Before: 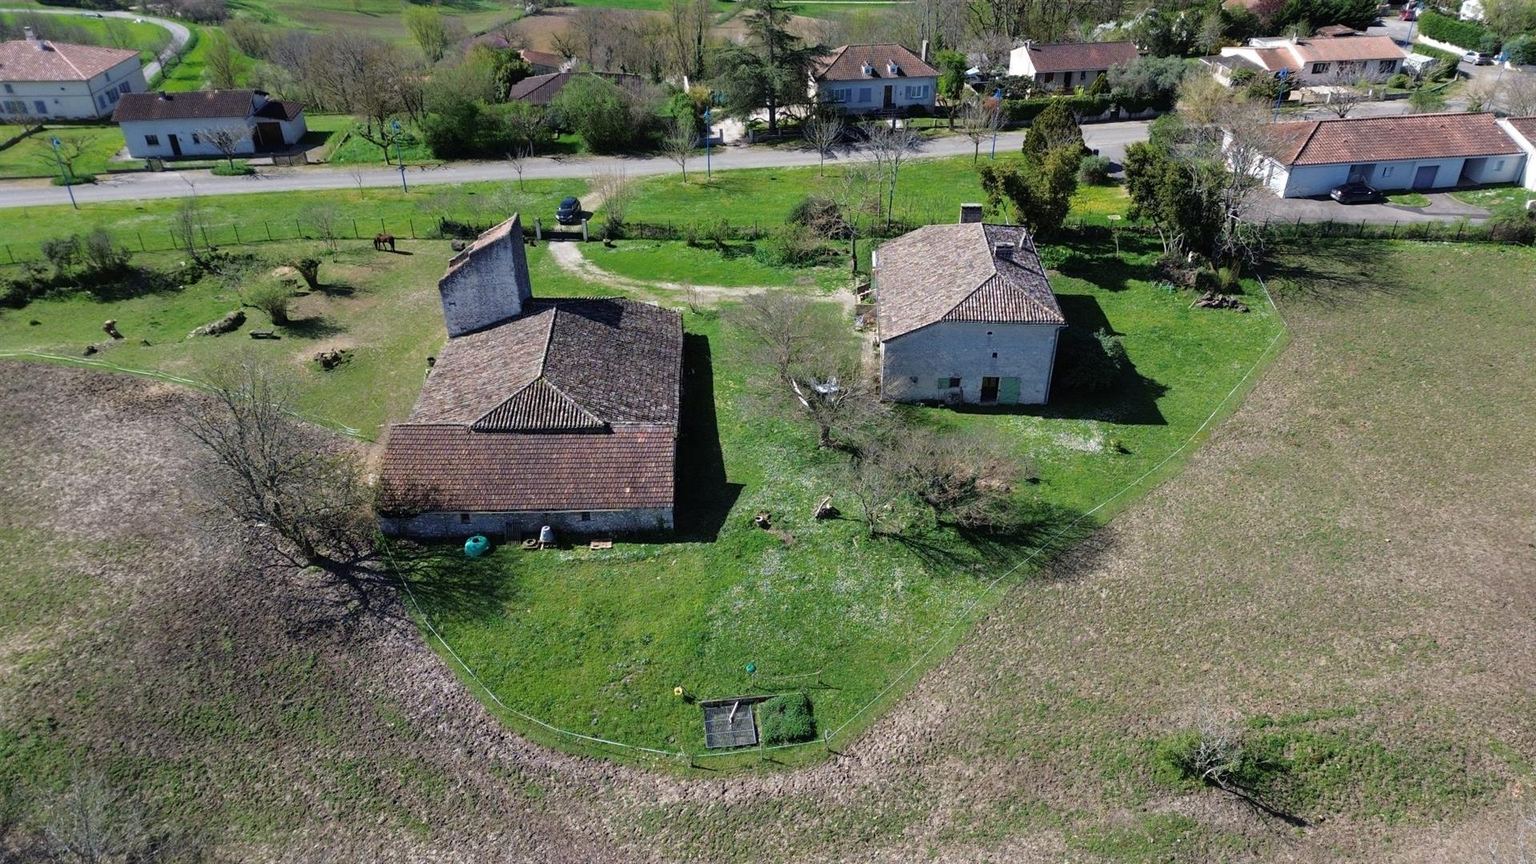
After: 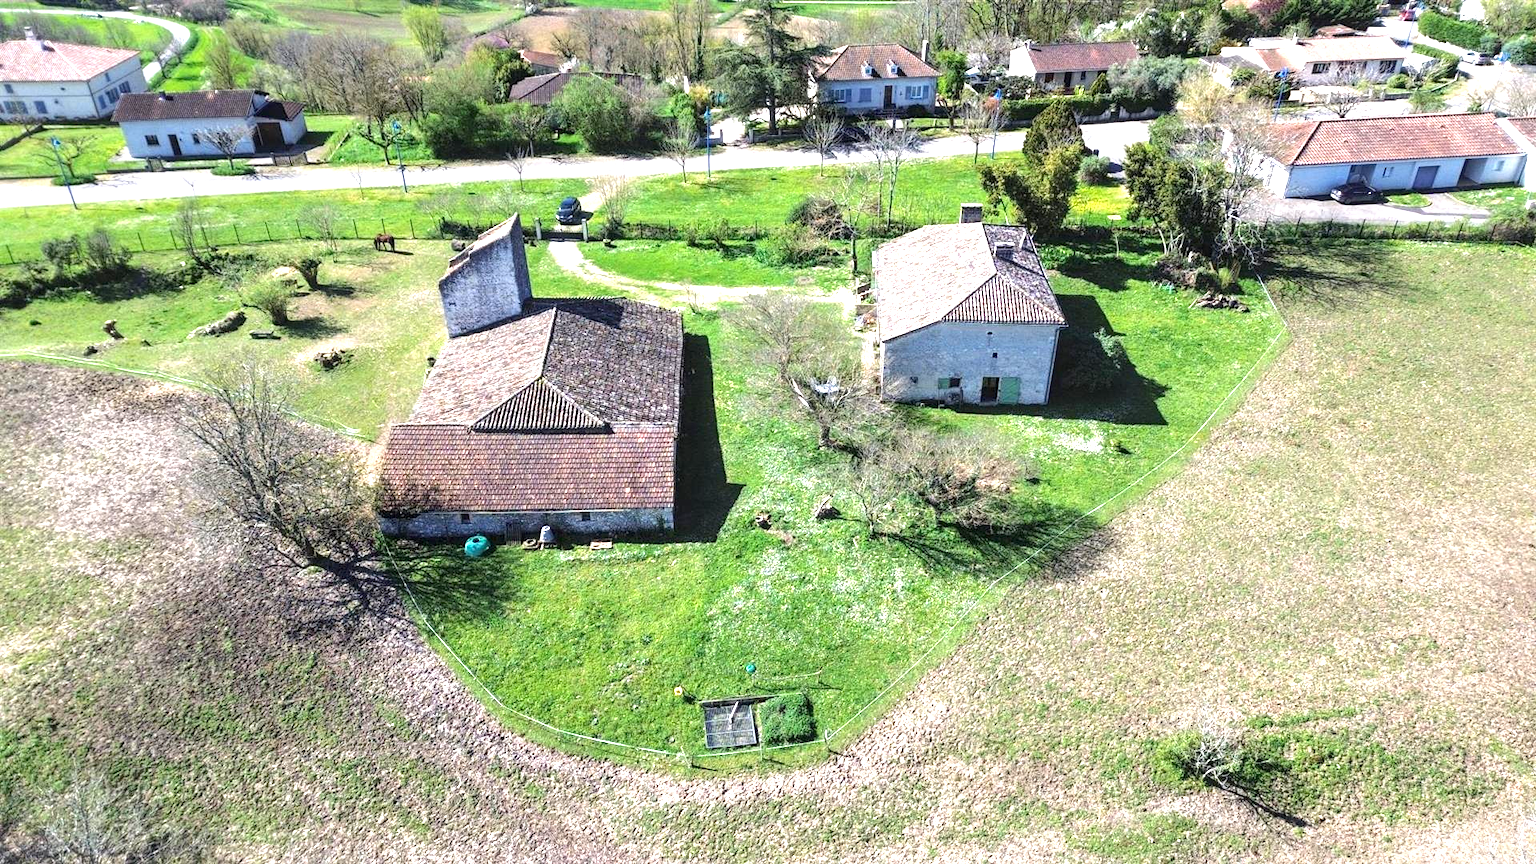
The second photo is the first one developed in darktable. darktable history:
exposure: black level correction 0, exposure 1.5 EV, compensate exposure bias true, compensate highlight preservation false
local contrast: on, module defaults
